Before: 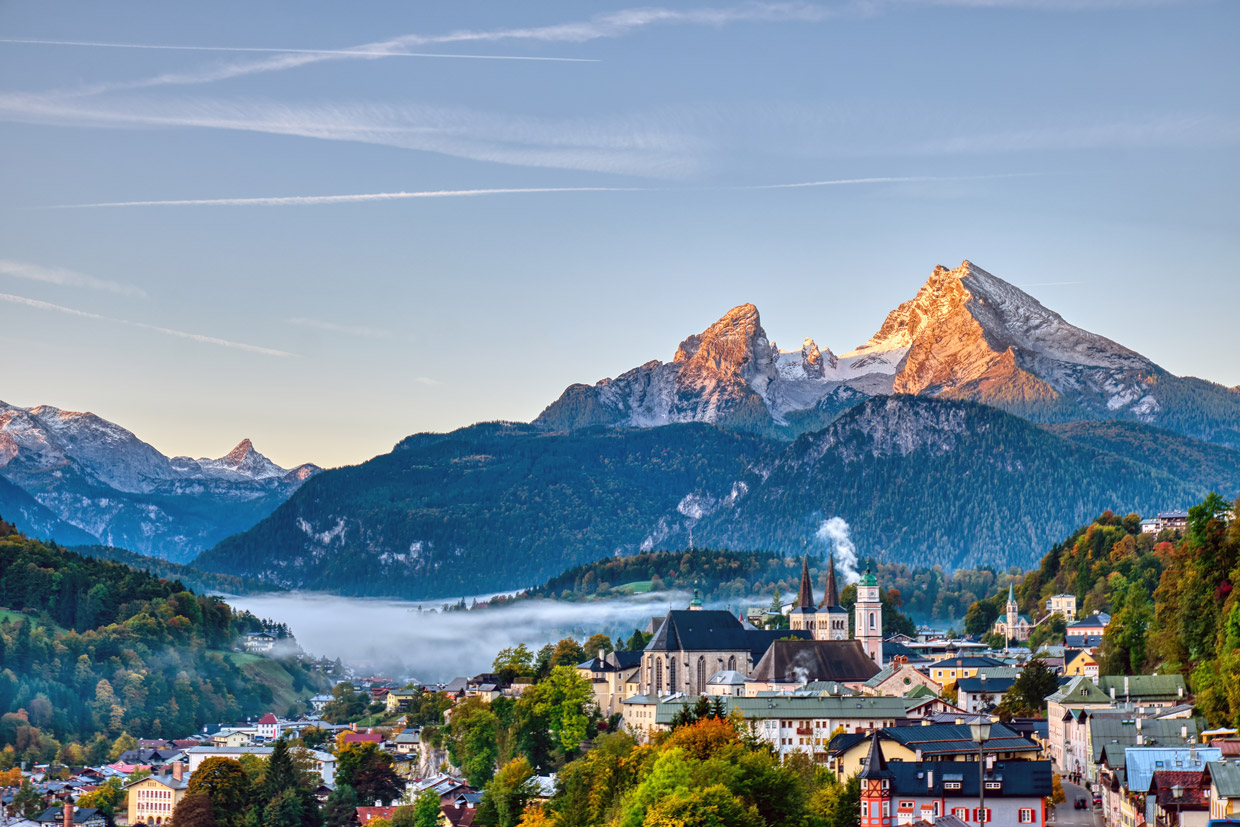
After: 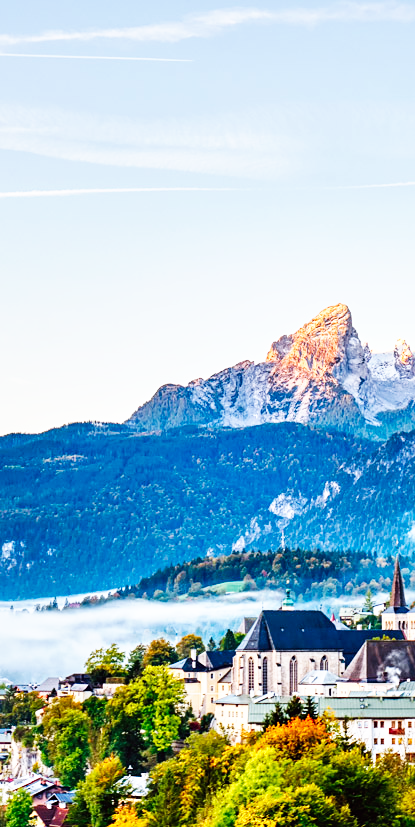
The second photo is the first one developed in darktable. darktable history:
base curve: curves: ch0 [(0, 0) (0.007, 0.004) (0.027, 0.03) (0.046, 0.07) (0.207, 0.54) (0.442, 0.872) (0.673, 0.972) (1, 1)], preserve colors none
crop: left 32.915%, right 33.607%
sharpen: amount 0.205
